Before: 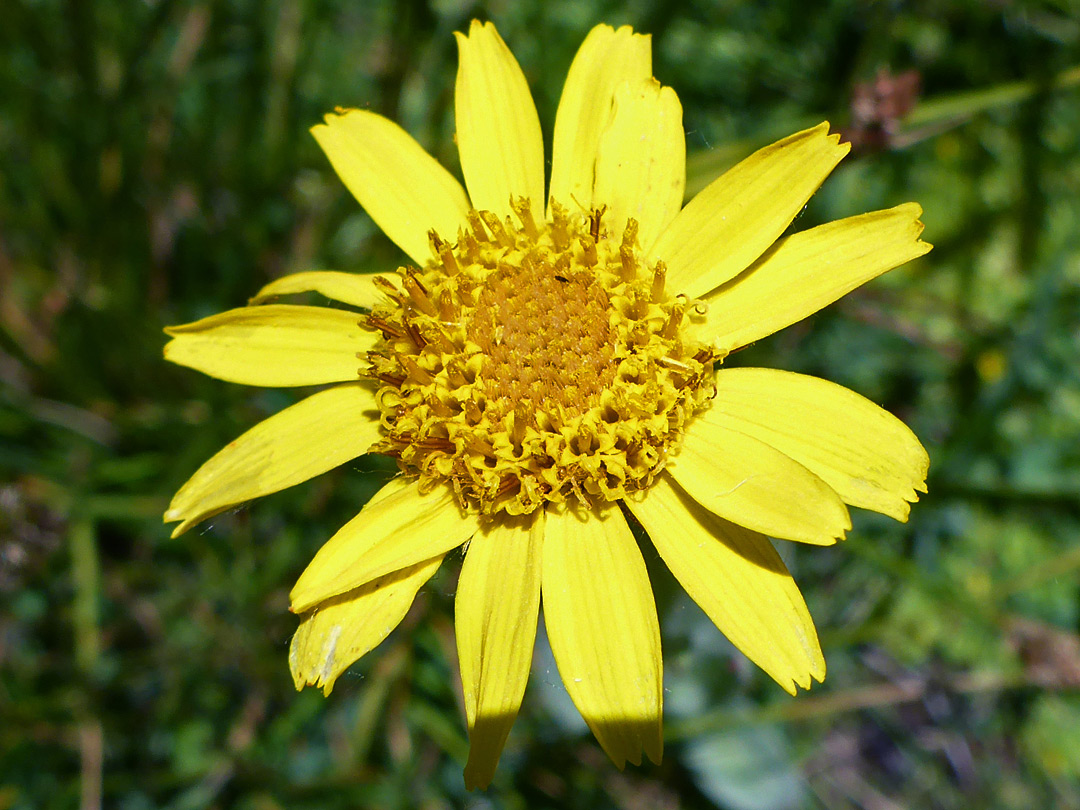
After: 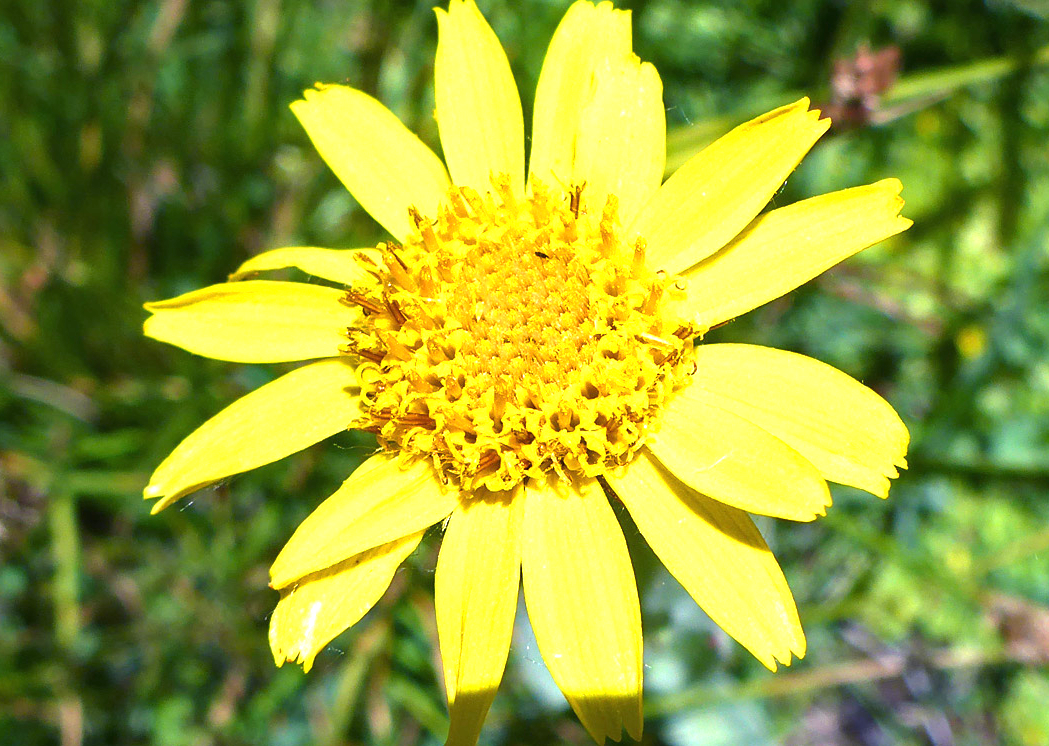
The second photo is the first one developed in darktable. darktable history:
crop: left 1.927%, top 2.982%, right 0.932%, bottom 4.845%
exposure: black level correction 0, exposure 1.377 EV, compensate highlight preservation false
